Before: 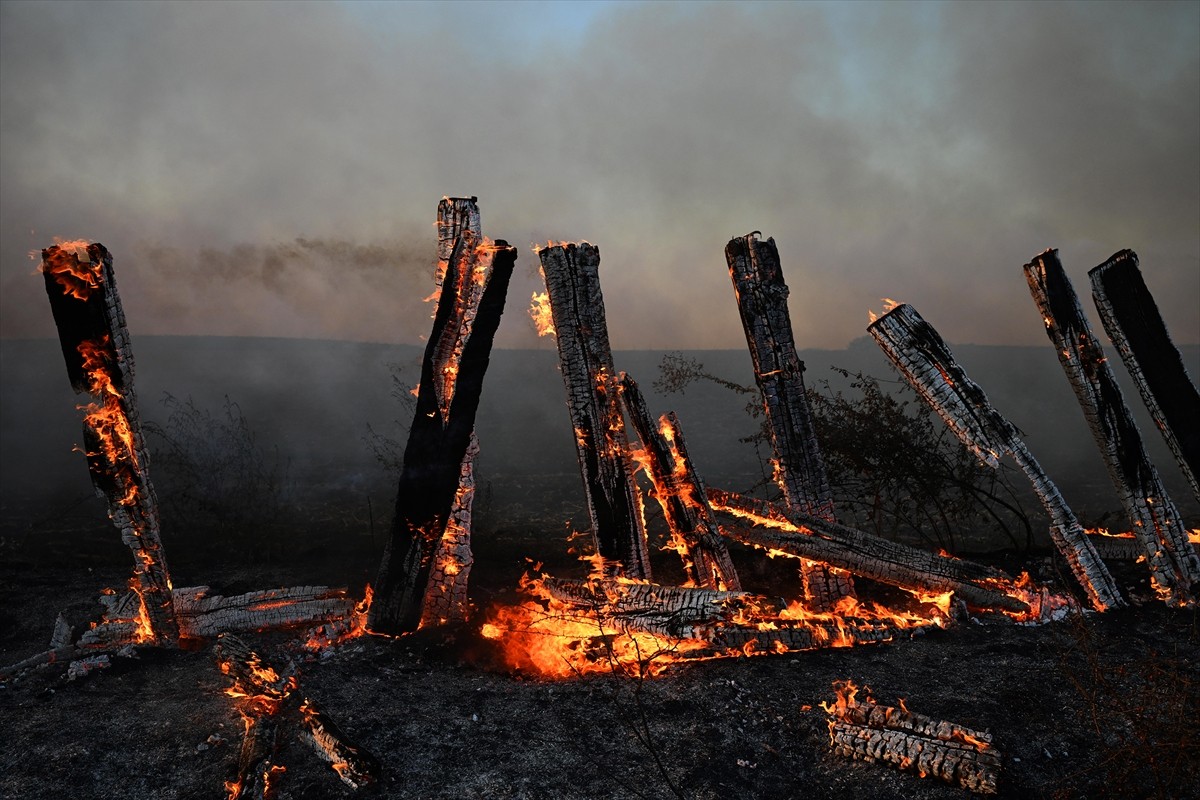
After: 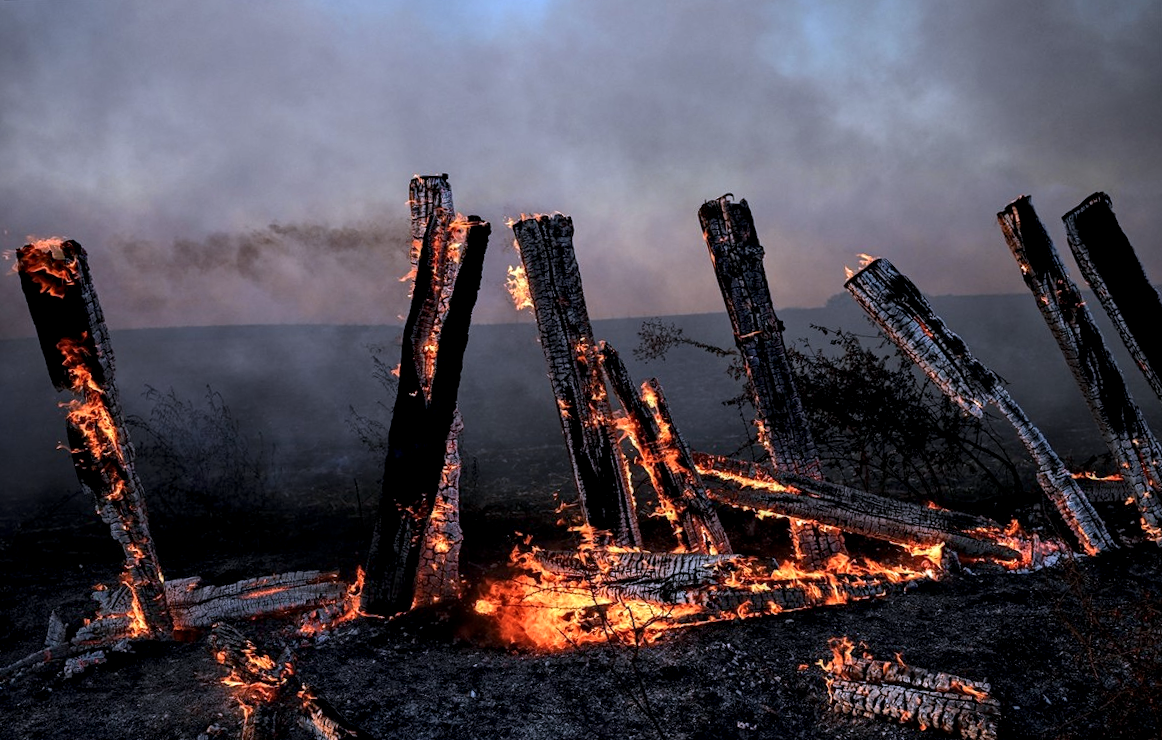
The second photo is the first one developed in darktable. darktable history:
color calibration: illuminant Planckian (black body), x 0.368, y 0.361, temperature 4275.92 K
rotate and perspective: rotation -3°, crop left 0.031, crop right 0.968, crop top 0.07, crop bottom 0.93
local contrast: highlights 25%, detail 150%
white balance: red 1.066, blue 1.119
